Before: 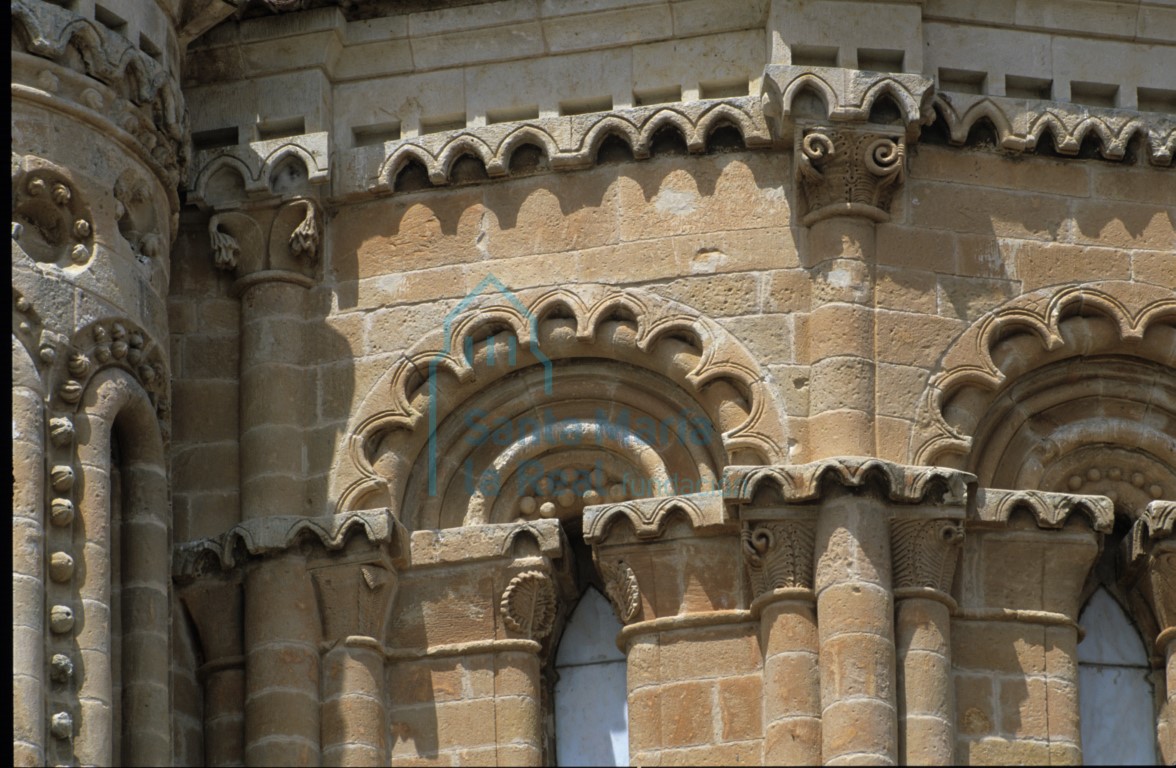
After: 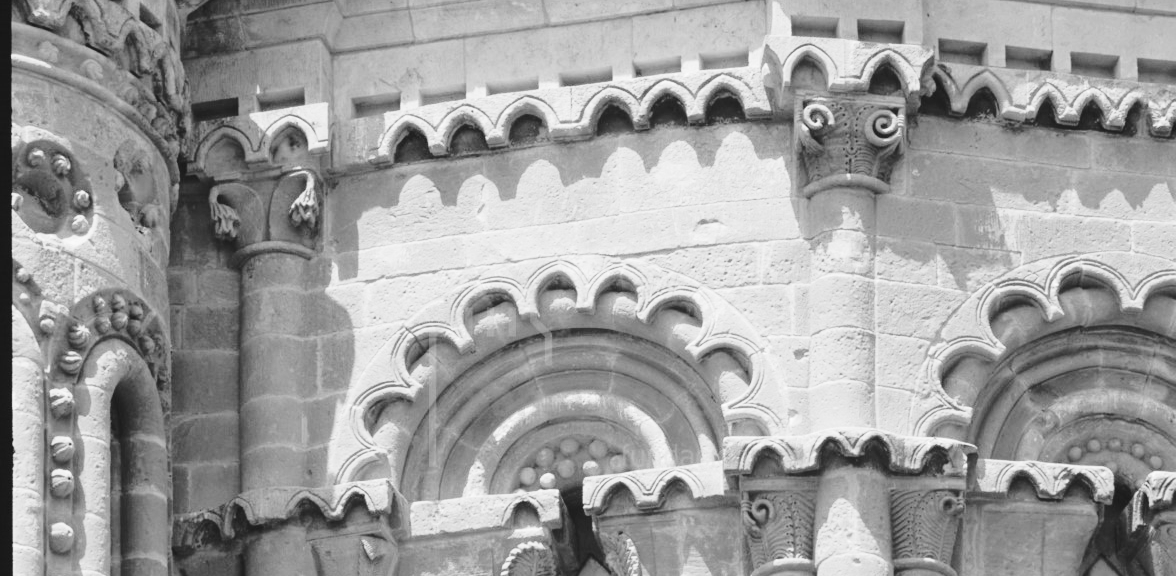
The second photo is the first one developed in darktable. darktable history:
crop: top 3.857%, bottom 21.132%
levels: levels [0.031, 0.5, 0.969]
contrast brightness saturation: contrast -0.19, saturation 0.19
monochrome: on, module defaults
exposure: black level correction 0, exposure 1.1 EV, compensate exposure bias true, compensate highlight preservation false
base curve: curves: ch0 [(0, 0) (0.028, 0.03) (0.121, 0.232) (0.46, 0.748) (0.859, 0.968) (1, 1)], preserve colors none
color correction: highlights a* 5.62, highlights b* 33.57, shadows a* -25.86, shadows b* 4.02
color zones: curves: ch1 [(0, -0.014) (0.143, -0.013) (0.286, -0.013) (0.429, -0.016) (0.571, -0.019) (0.714, -0.015) (0.857, 0.002) (1, -0.014)]
